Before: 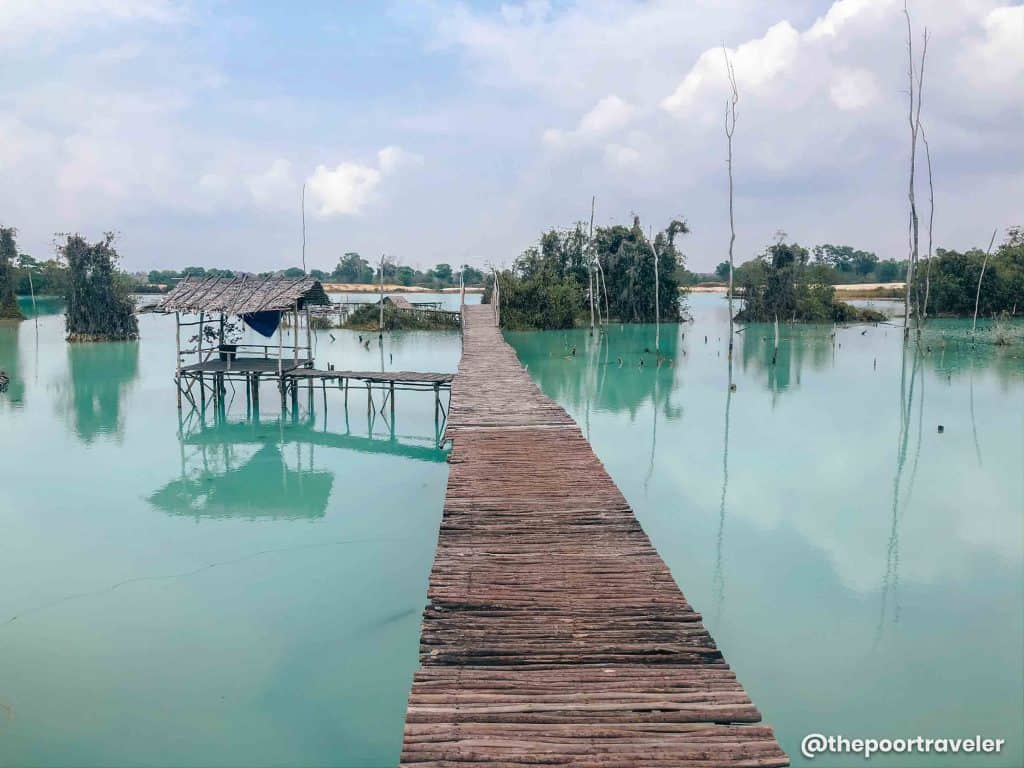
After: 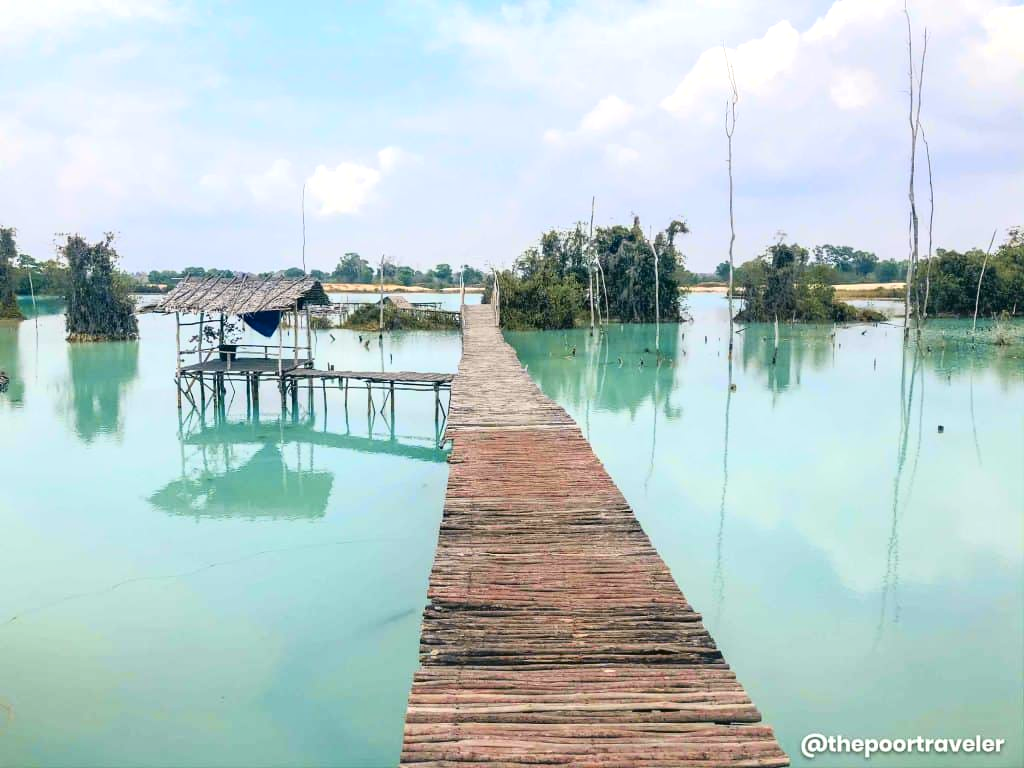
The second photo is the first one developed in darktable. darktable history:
shadows and highlights: radius 127.35, shadows 30.31, highlights -30.58, low approximation 0.01, soften with gaussian
exposure: black level correction 0, exposure 0.498 EV, compensate highlight preservation false
tone curve: curves: ch0 [(0, 0.021) (0.049, 0.044) (0.152, 0.14) (0.328, 0.377) (0.473, 0.543) (0.641, 0.705) (0.85, 0.894) (1, 0.969)]; ch1 [(0, 0) (0.302, 0.331) (0.433, 0.432) (0.472, 0.47) (0.502, 0.503) (0.527, 0.521) (0.564, 0.58) (0.614, 0.626) (0.677, 0.701) (0.859, 0.885) (1, 1)]; ch2 [(0, 0) (0.33, 0.301) (0.447, 0.44) (0.487, 0.496) (0.502, 0.516) (0.535, 0.563) (0.565, 0.593) (0.608, 0.638) (1, 1)], color space Lab, independent channels, preserve colors none
